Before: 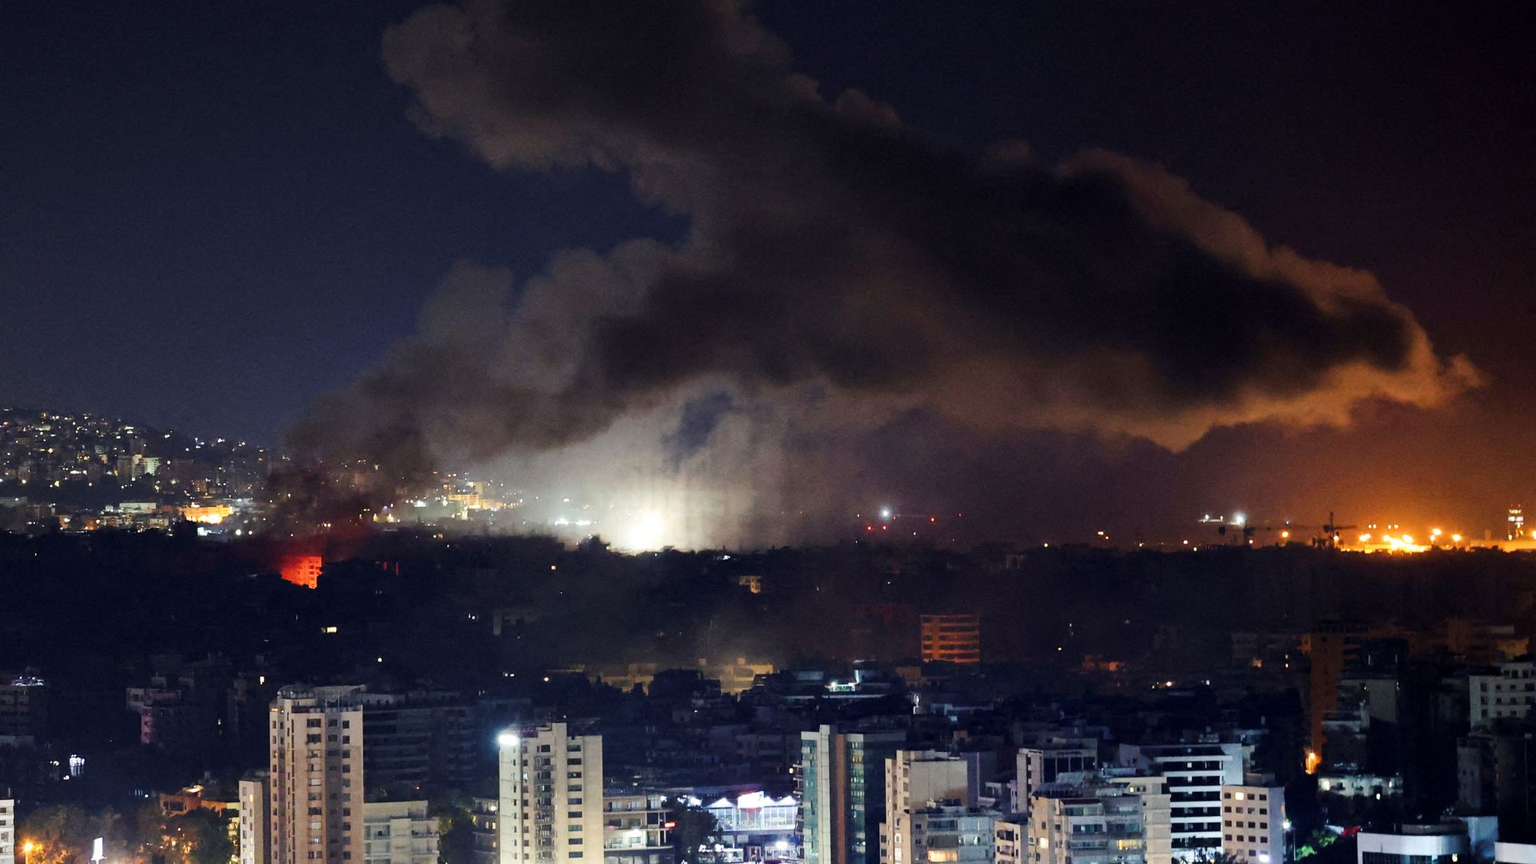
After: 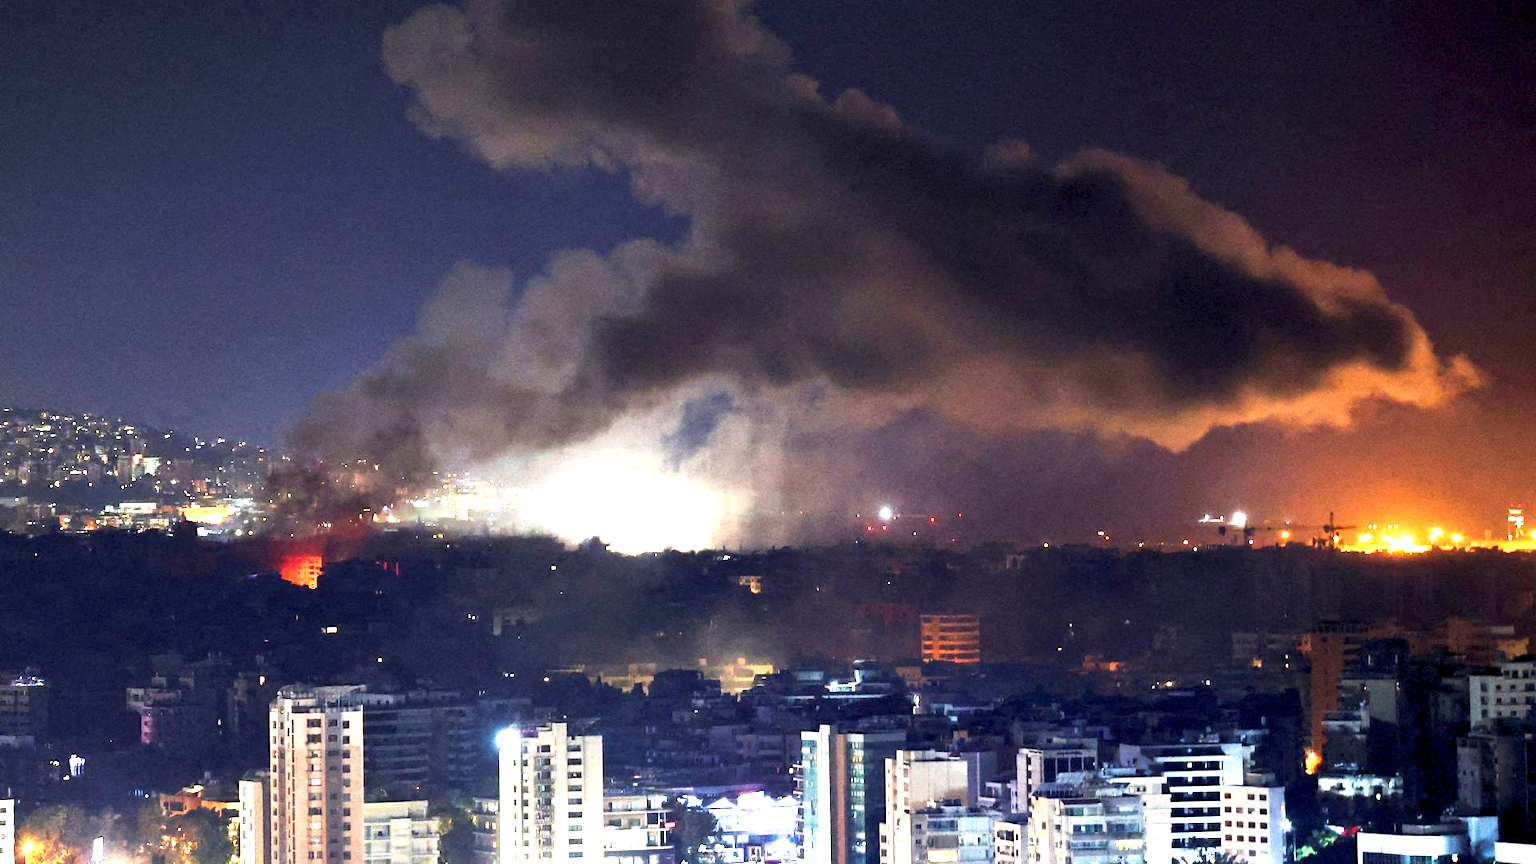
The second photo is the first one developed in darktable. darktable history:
levels: mode automatic
exposure: black level correction 0.001, exposure 1.735 EV, compensate highlight preservation false
